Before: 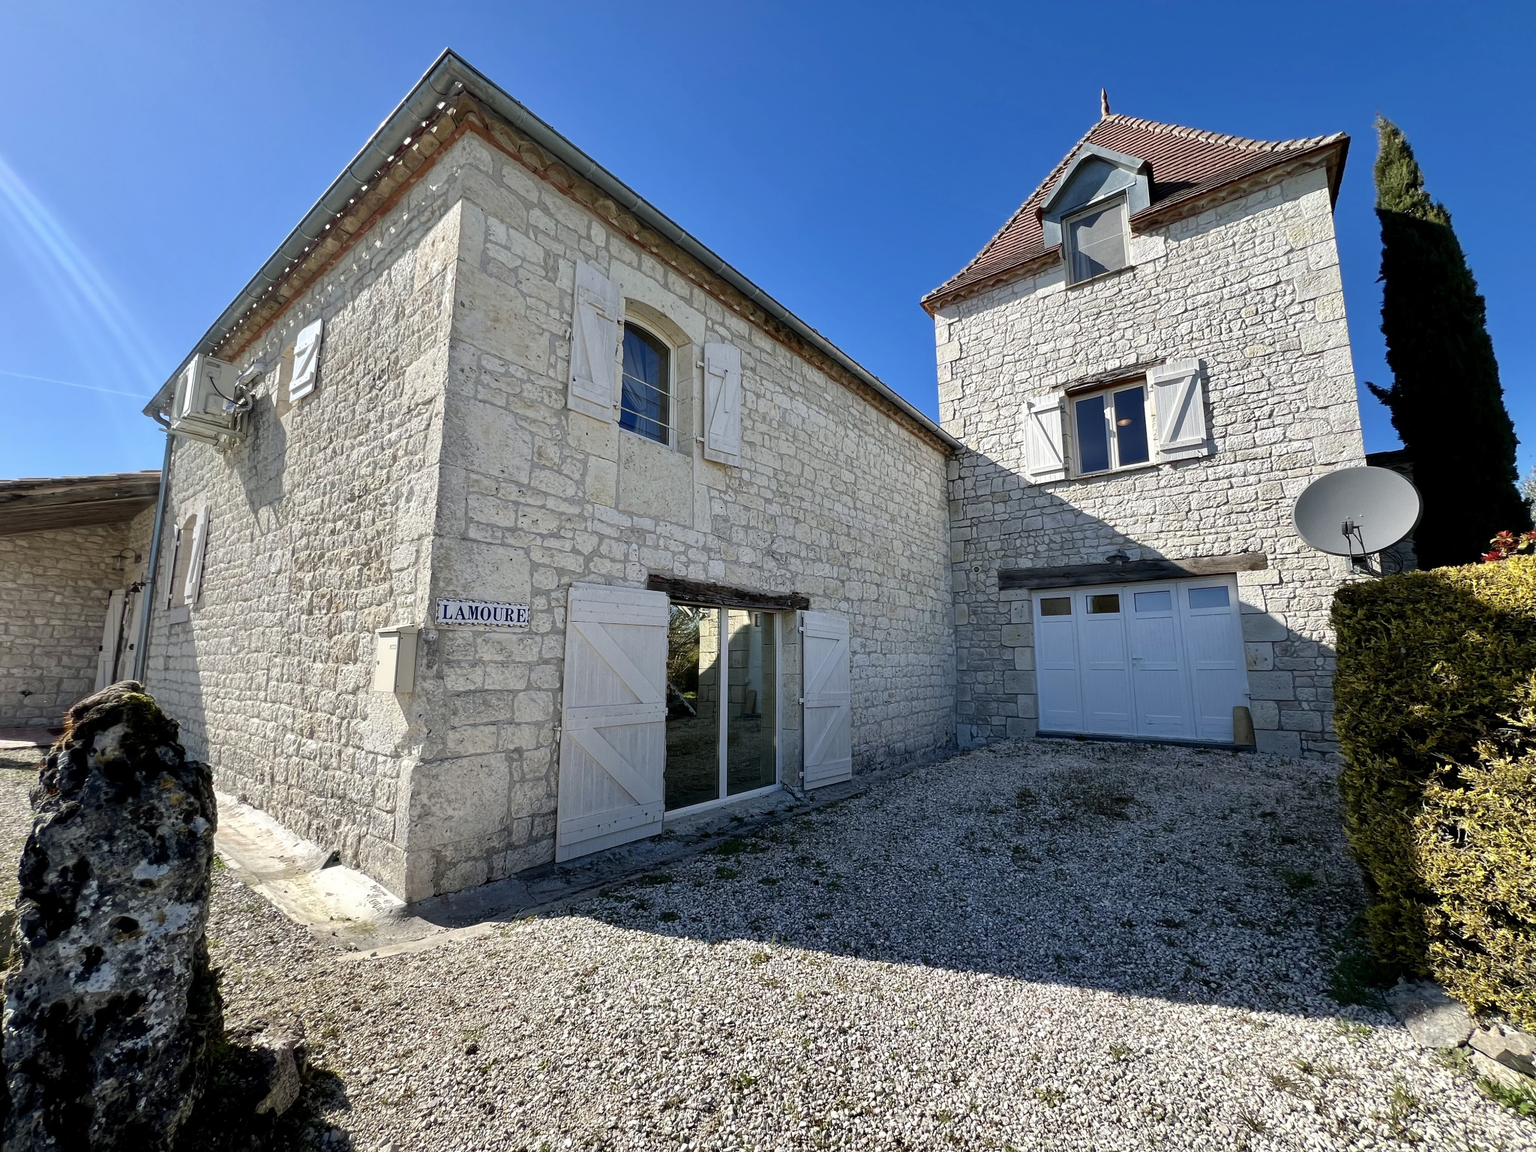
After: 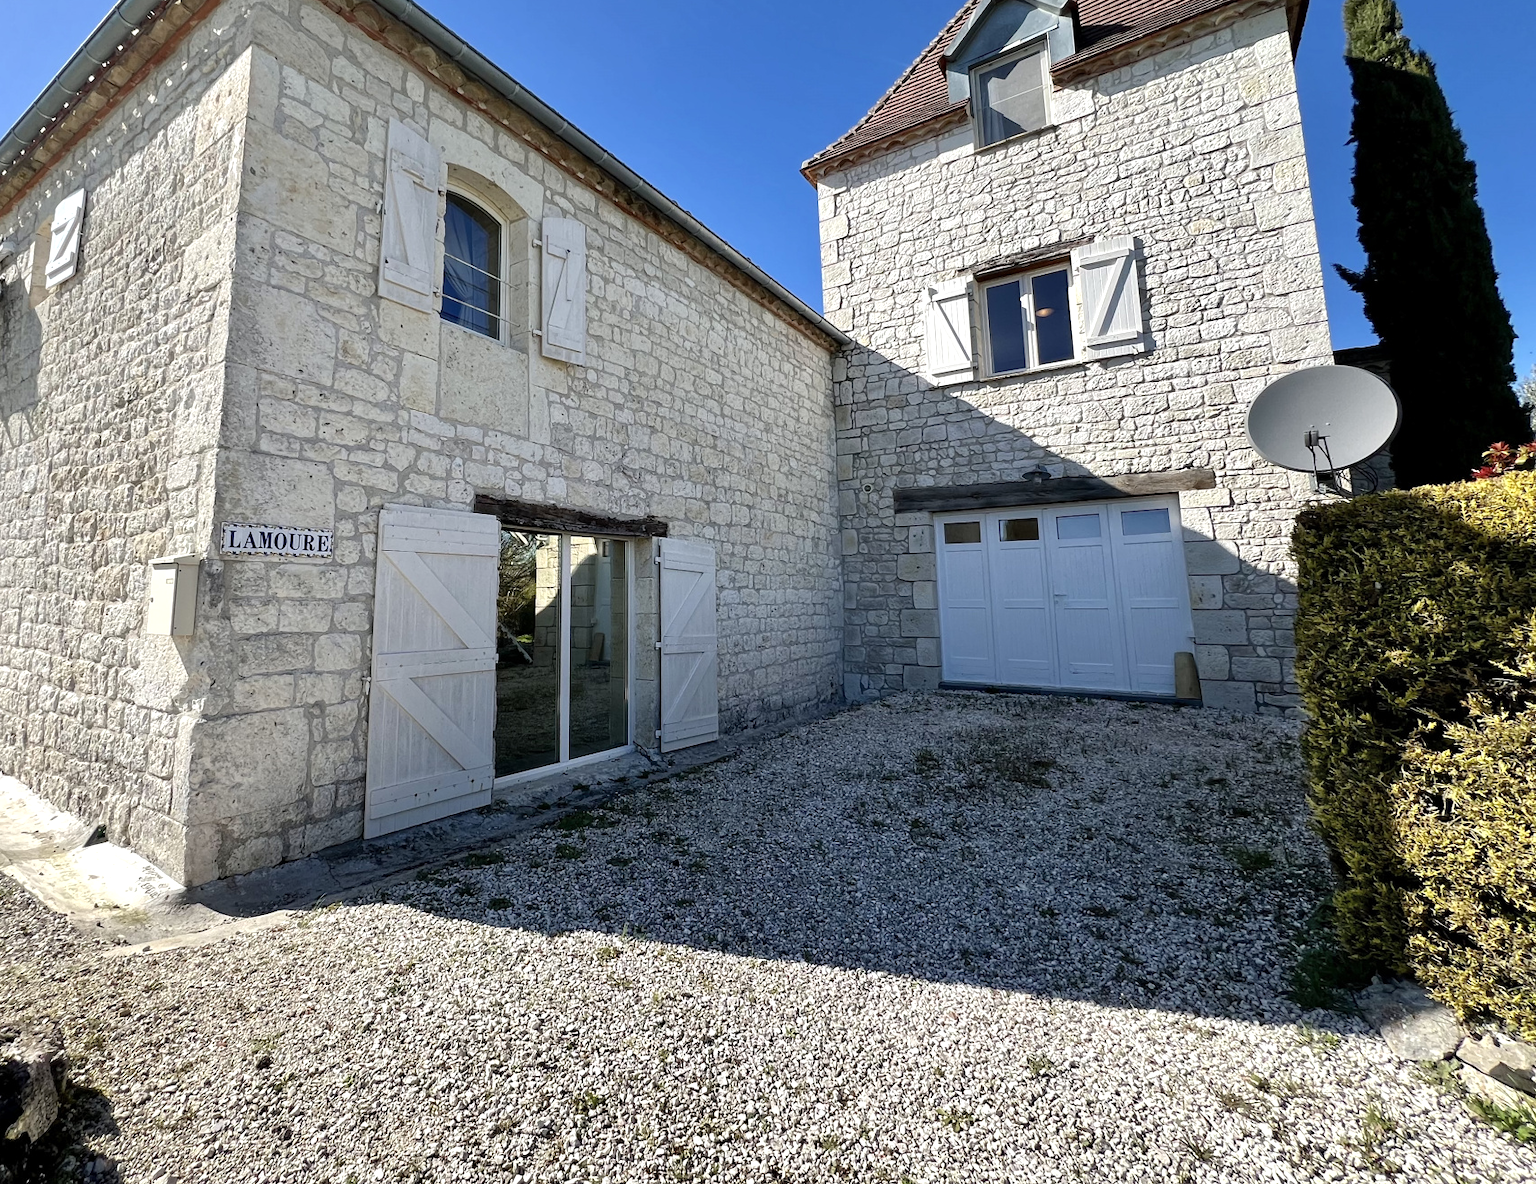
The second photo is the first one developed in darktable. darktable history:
shadows and highlights: radius 44.9, white point adjustment 6.7, compress 79.77%, soften with gaussian
crop: left 16.377%, top 14.041%
